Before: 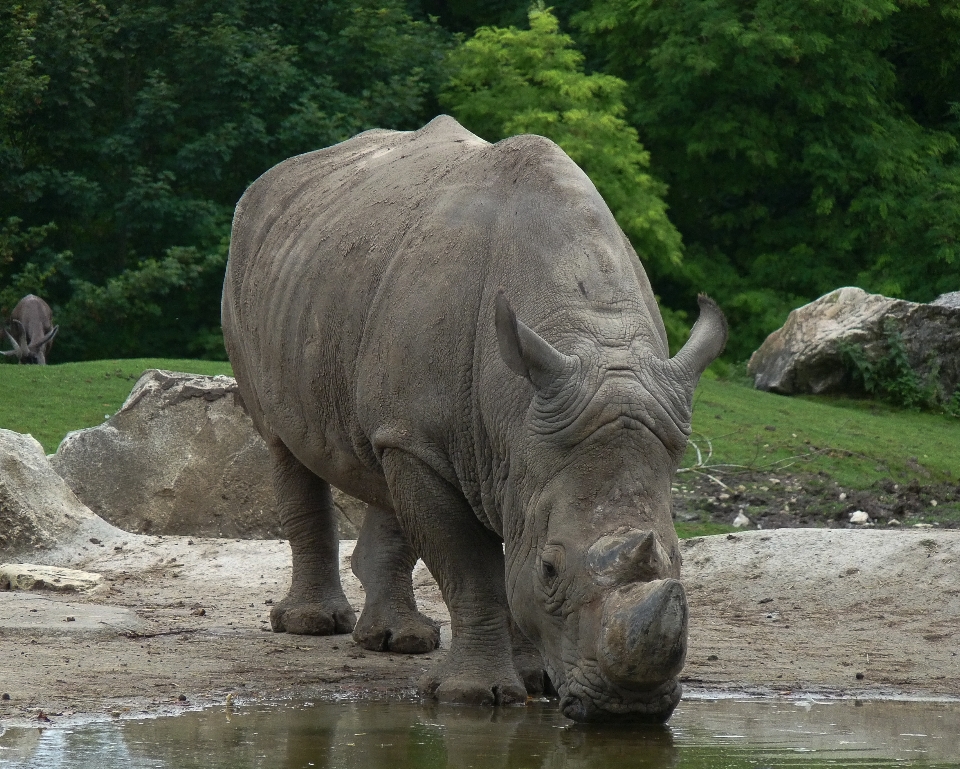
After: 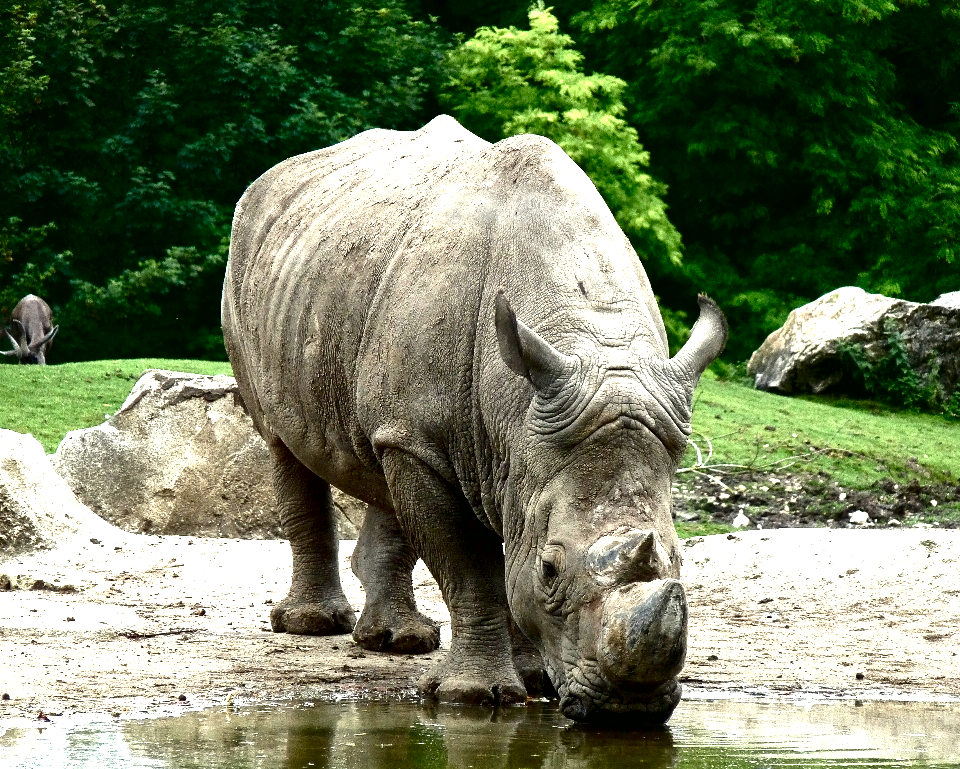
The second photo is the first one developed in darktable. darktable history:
color balance rgb: highlights gain › luminance 6.332%, highlights gain › chroma 2.578%, highlights gain › hue 92.6°, perceptual saturation grading › global saturation 20%, perceptual saturation grading › highlights -49.42%, perceptual saturation grading › shadows 24.312%, global vibrance 24.976%, contrast 20.318%
contrast brightness saturation: contrast 0.188, brightness -0.225, saturation 0.106
local contrast: mode bilateral grid, contrast 26, coarseness 60, detail 151%, midtone range 0.2
exposure: black level correction 0, exposure 1.451 EV, compensate exposure bias true, compensate highlight preservation false
